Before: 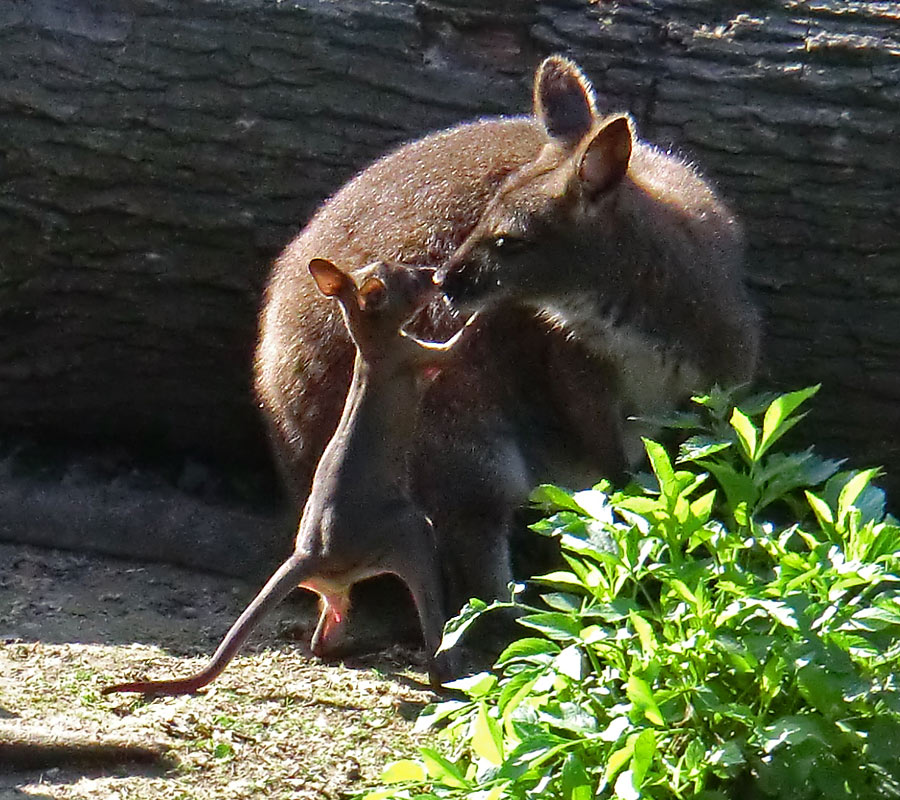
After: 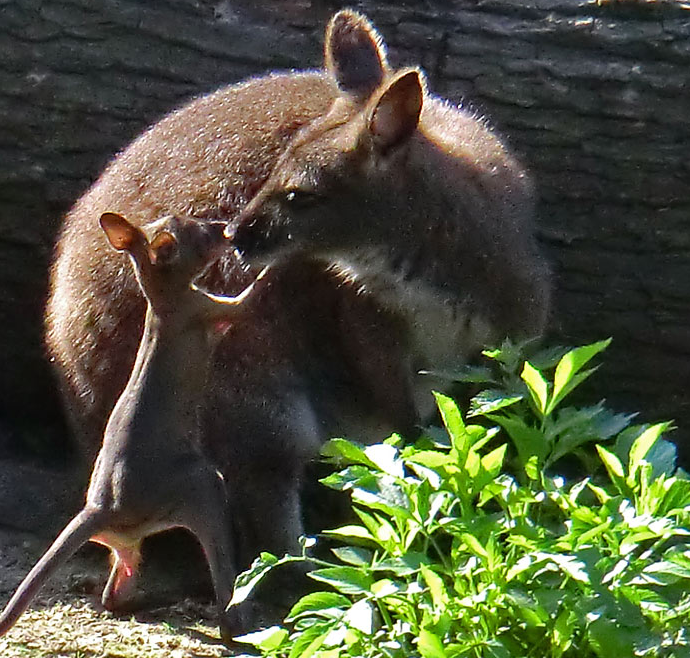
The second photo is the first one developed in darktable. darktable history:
crop: left 23.277%, top 5.862%, bottom 11.772%
